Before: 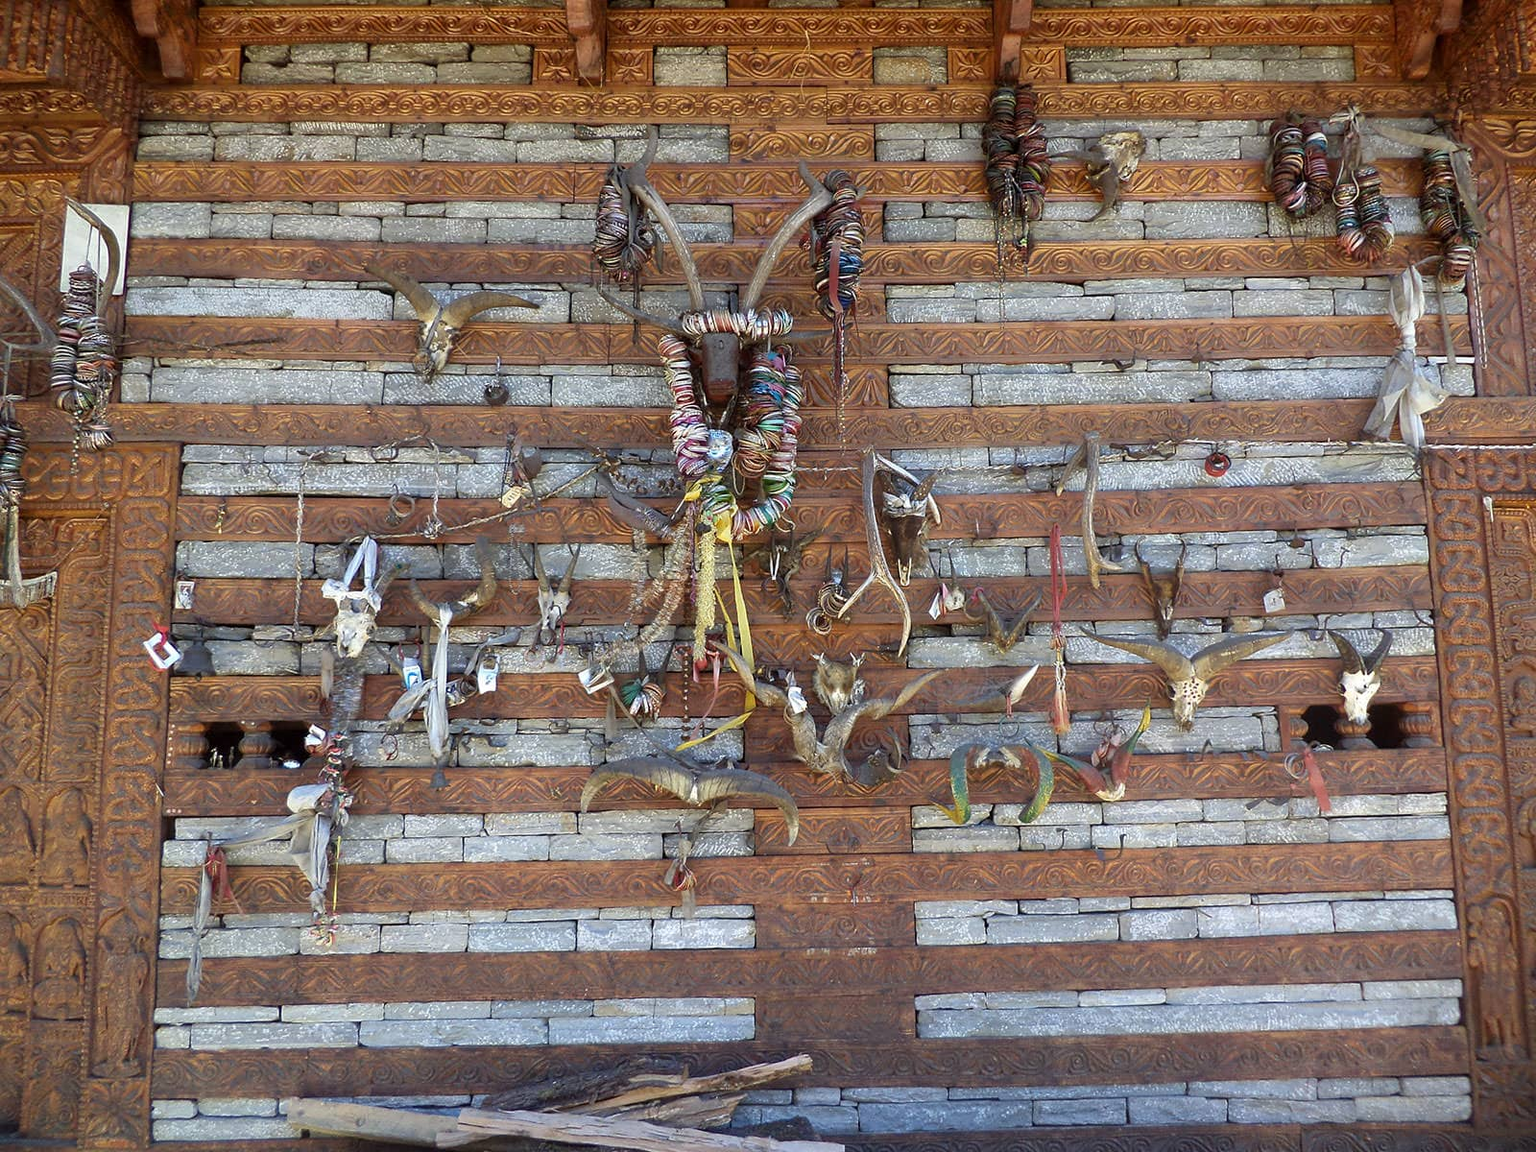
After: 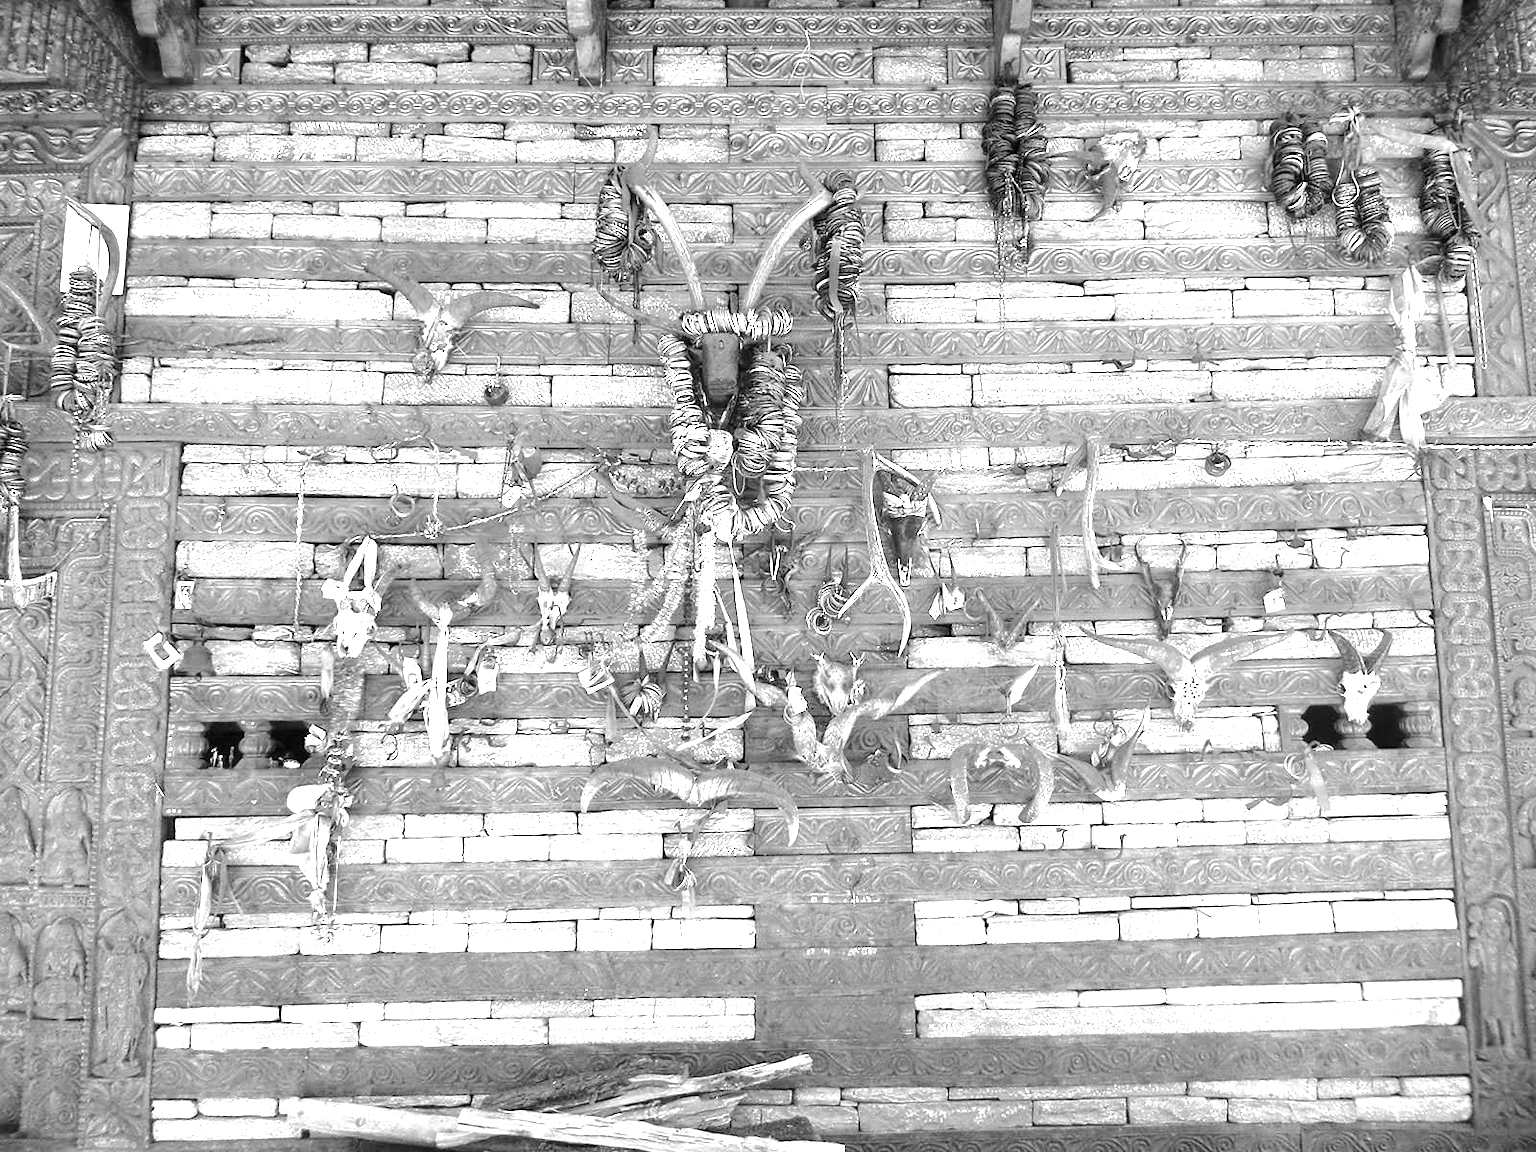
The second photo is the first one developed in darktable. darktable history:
exposure: black level correction 0, exposure 1.741 EV, compensate exposure bias true, compensate highlight preservation false
tone curve: curves: ch0 [(0, 0) (0.003, 0.012) (0.011, 0.014) (0.025, 0.02) (0.044, 0.034) (0.069, 0.047) (0.1, 0.063) (0.136, 0.086) (0.177, 0.131) (0.224, 0.183) (0.277, 0.243) (0.335, 0.317) (0.399, 0.403) (0.468, 0.488) (0.543, 0.573) (0.623, 0.649) (0.709, 0.718) (0.801, 0.795) (0.898, 0.872) (1, 1)], preserve colors none
monochrome: a 30.25, b 92.03
